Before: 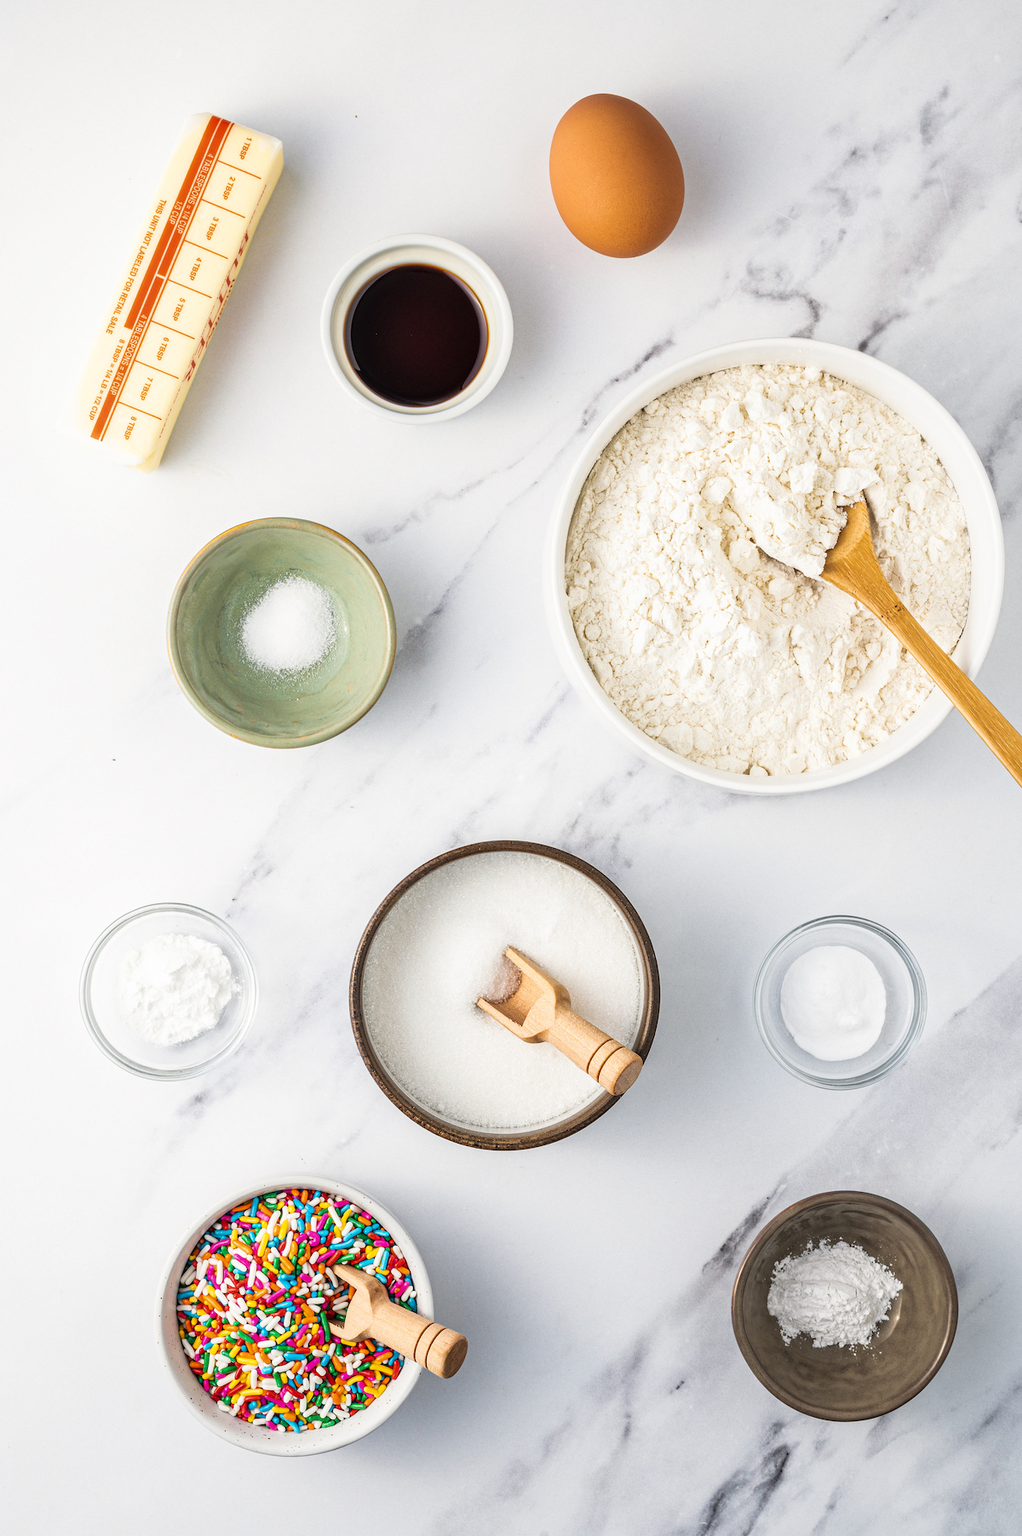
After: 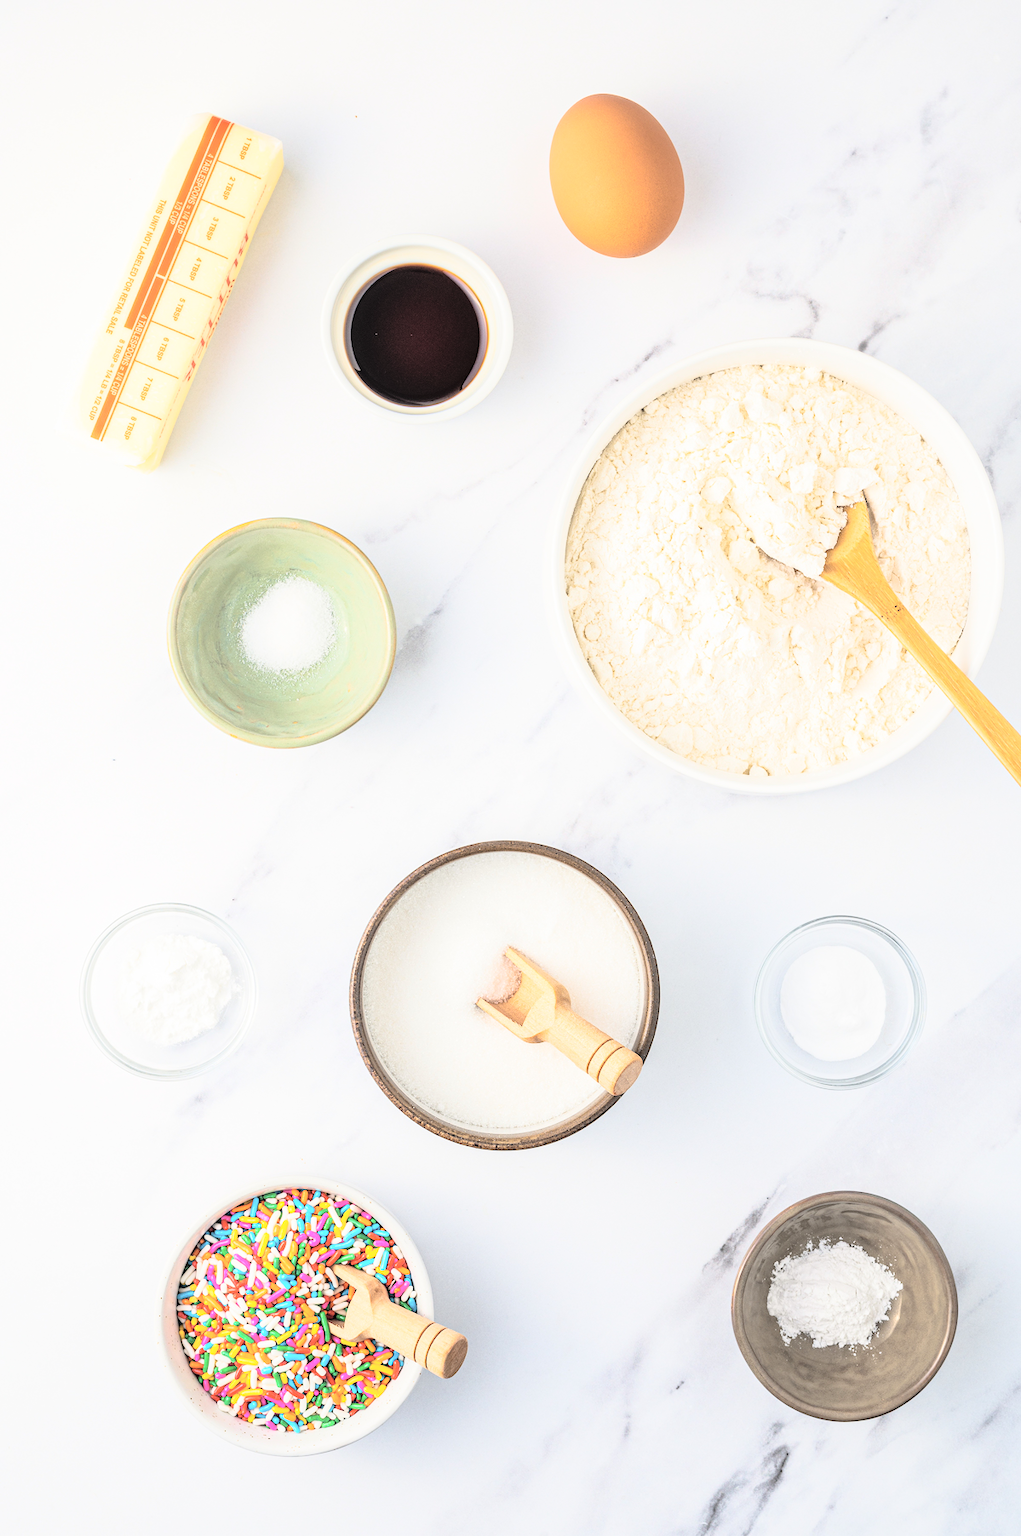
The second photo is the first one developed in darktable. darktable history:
tone curve: curves: ch0 [(0, 0) (0.169, 0.367) (0.635, 0.859) (1, 1)], color space Lab, independent channels, preserve colors none
